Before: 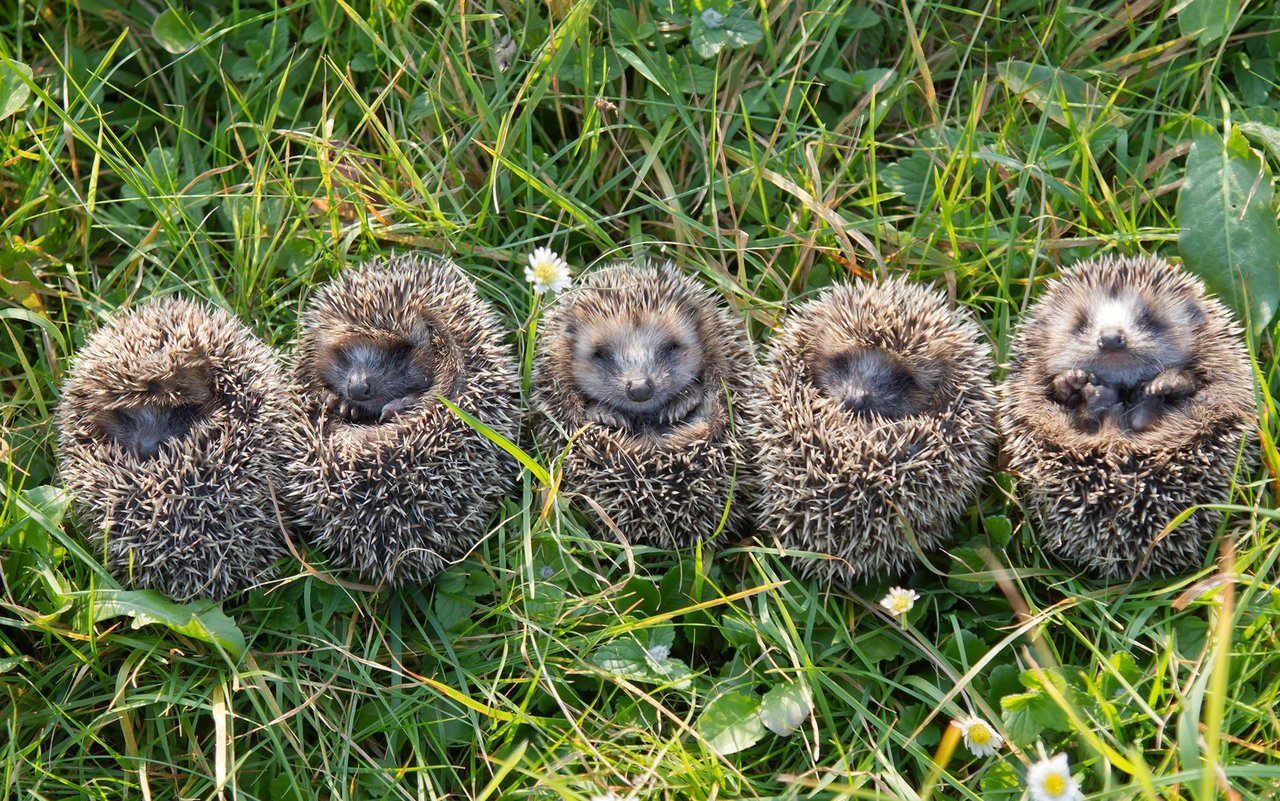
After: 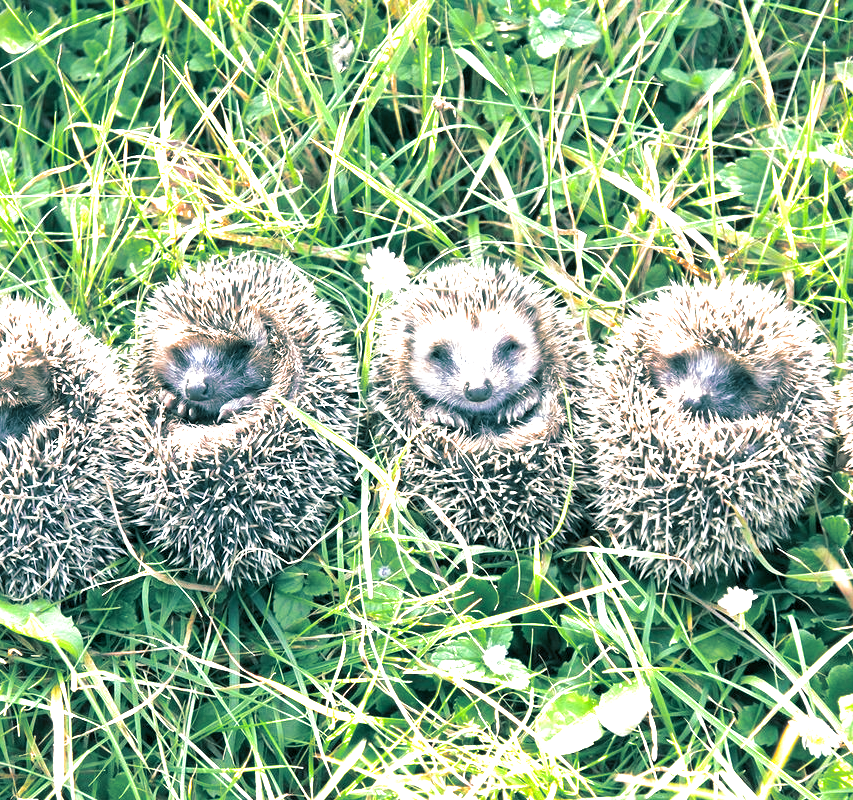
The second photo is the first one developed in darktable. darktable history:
crop and rotate: left 12.673%, right 20.66%
local contrast: mode bilateral grid, contrast 25, coarseness 60, detail 151%, midtone range 0.2
exposure: black level correction 0, exposure 1.741 EV, compensate exposure bias true, compensate highlight preservation false
split-toning: shadows › hue 186.43°, highlights › hue 49.29°, compress 30.29%
